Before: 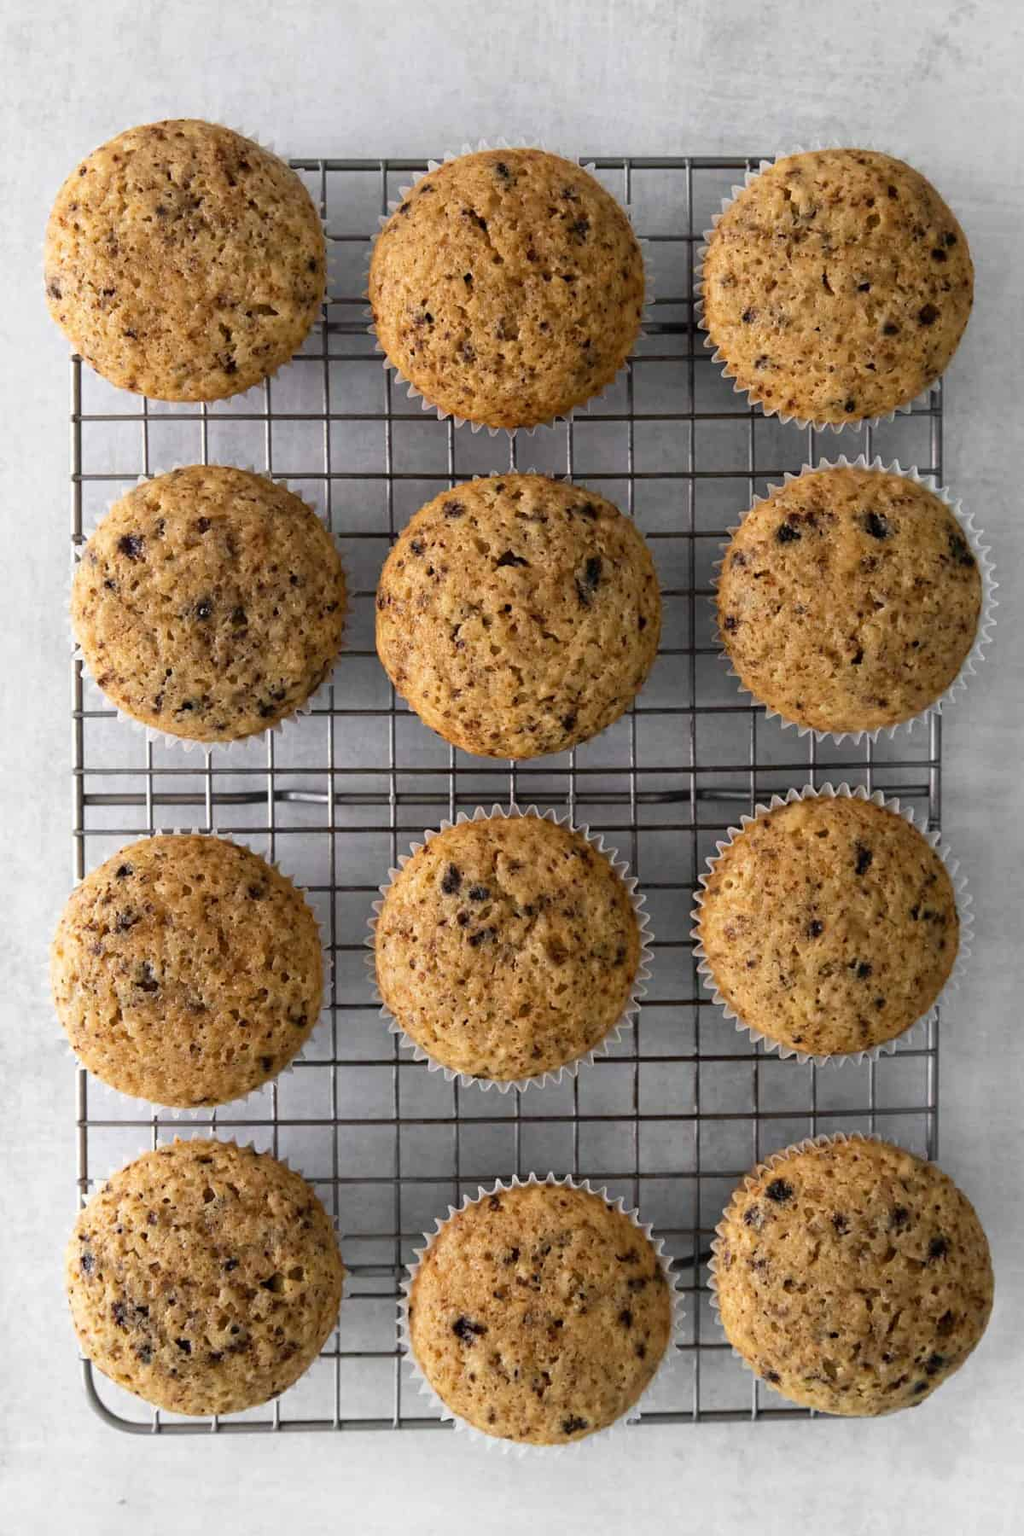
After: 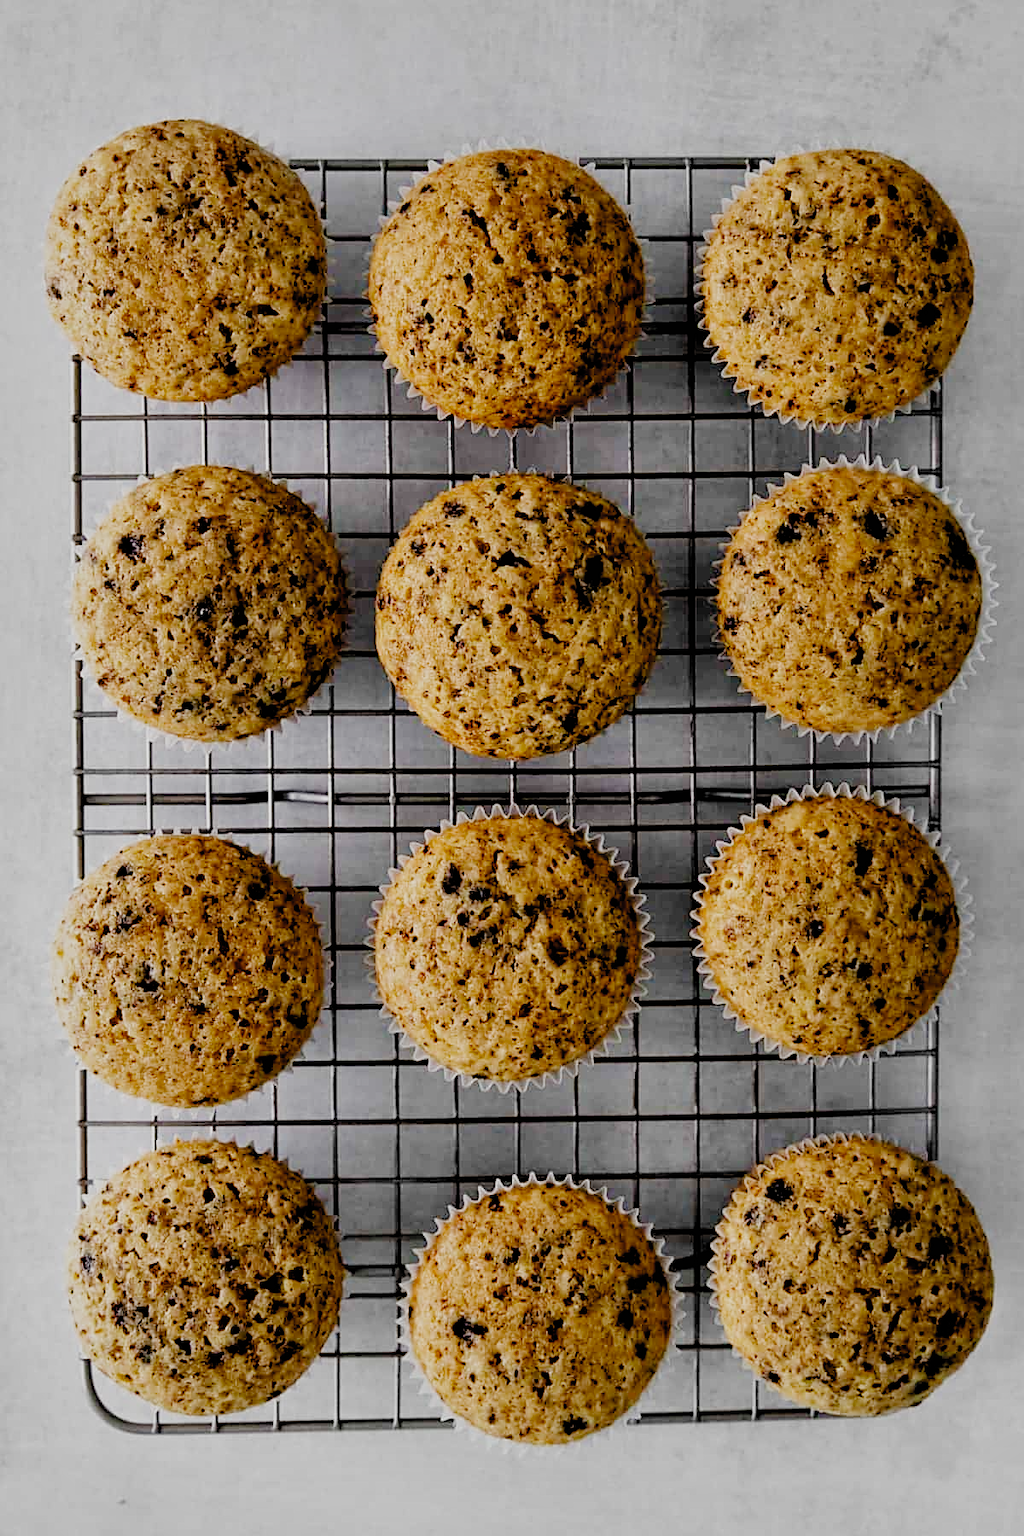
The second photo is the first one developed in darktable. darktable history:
filmic rgb: black relative exposure -2.85 EV, white relative exposure 4.56 EV, hardness 1.77, contrast 1.25, preserve chrominance no, color science v5 (2021)
shadows and highlights: soften with gaussian
sharpen: on, module defaults
